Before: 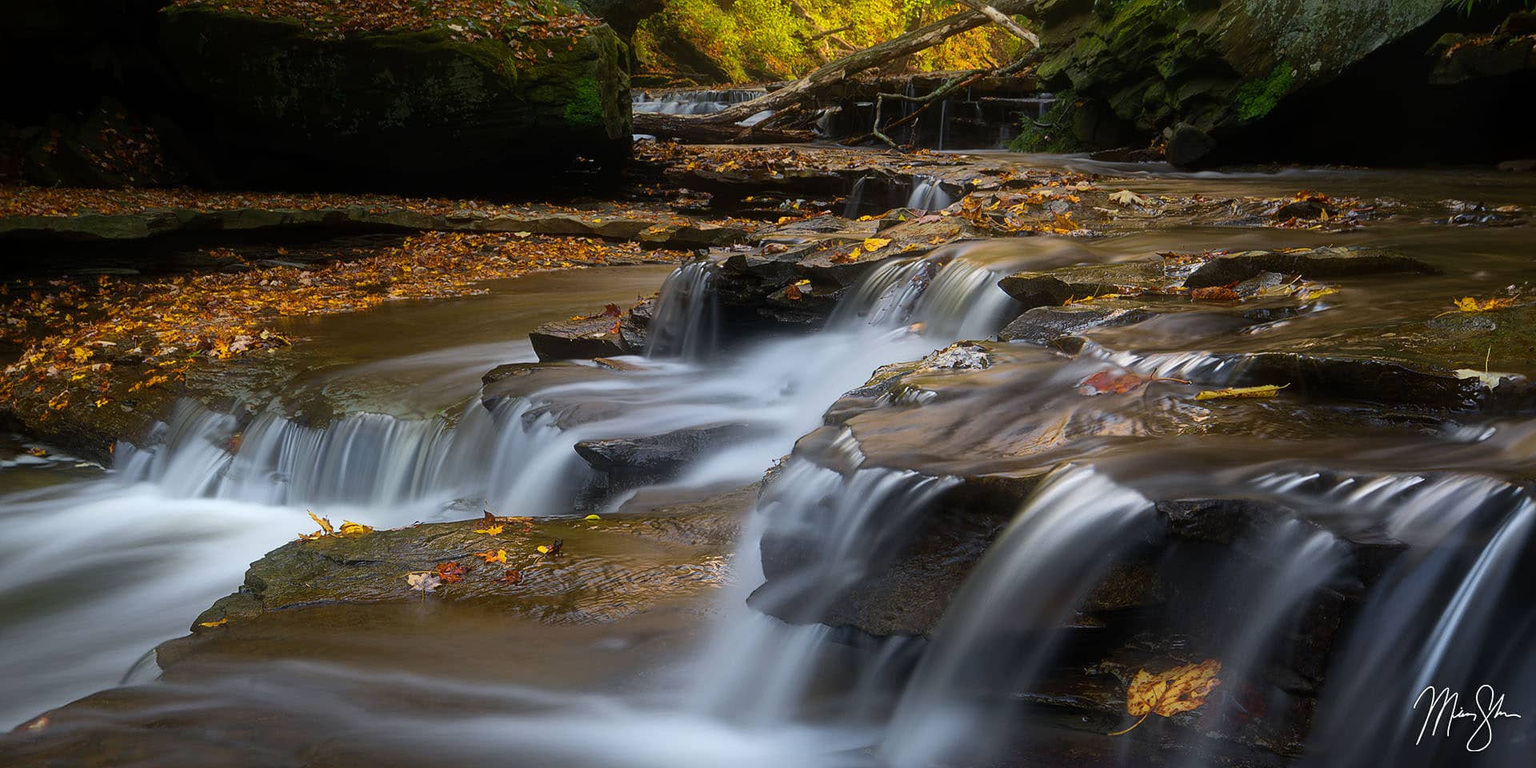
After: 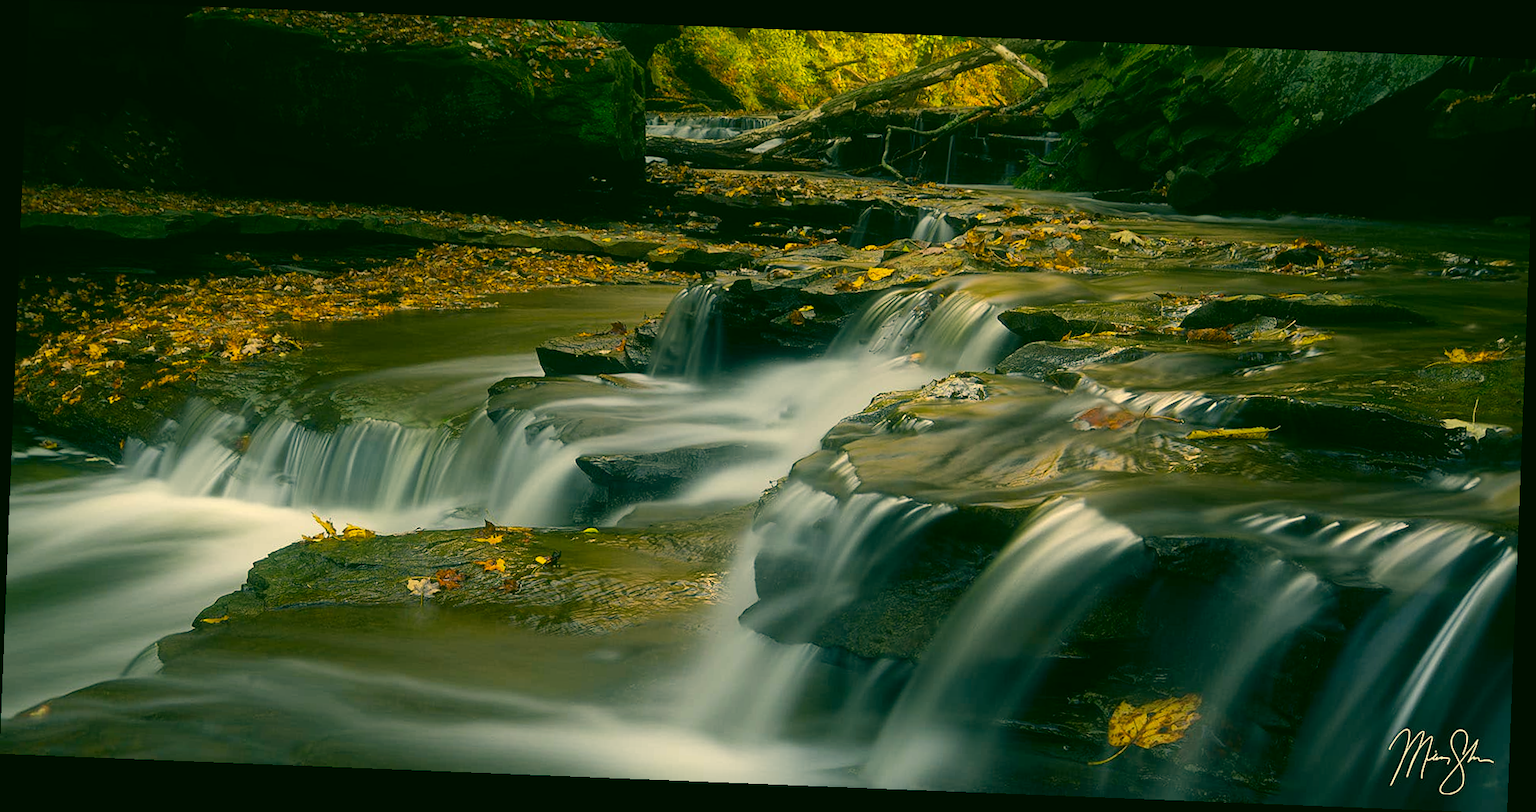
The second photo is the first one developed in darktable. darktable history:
rotate and perspective: rotation 2.27°, automatic cropping off
color correction: highlights a* 5.62, highlights b* 33.57, shadows a* -25.86, shadows b* 4.02
